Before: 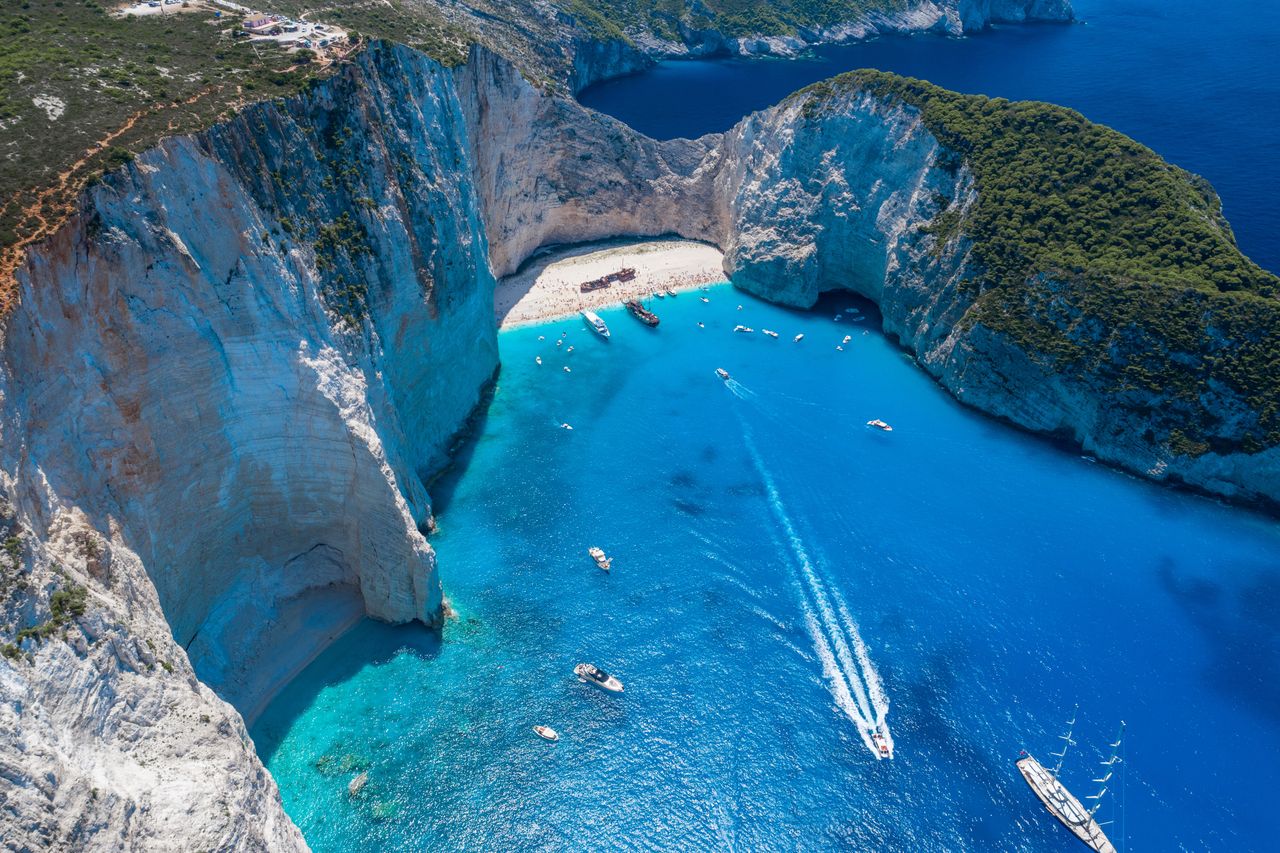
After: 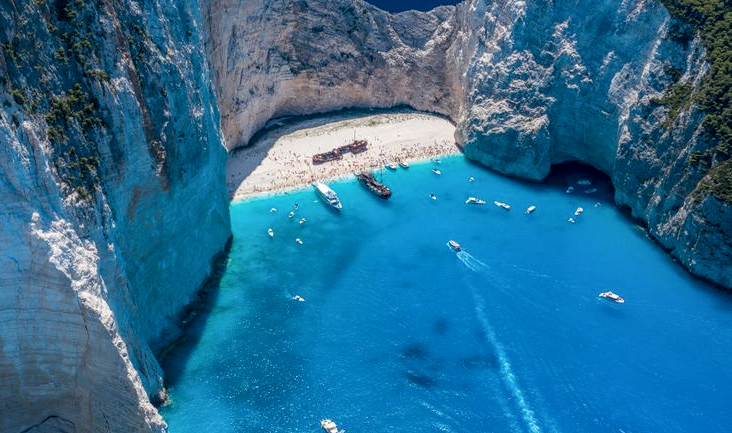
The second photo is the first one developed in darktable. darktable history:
crop: left 20.943%, top 15.033%, right 21.867%, bottom 34.149%
local contrast: detail 130%
exposure: exposure -0.155 EV, compensate highlight preservation false
